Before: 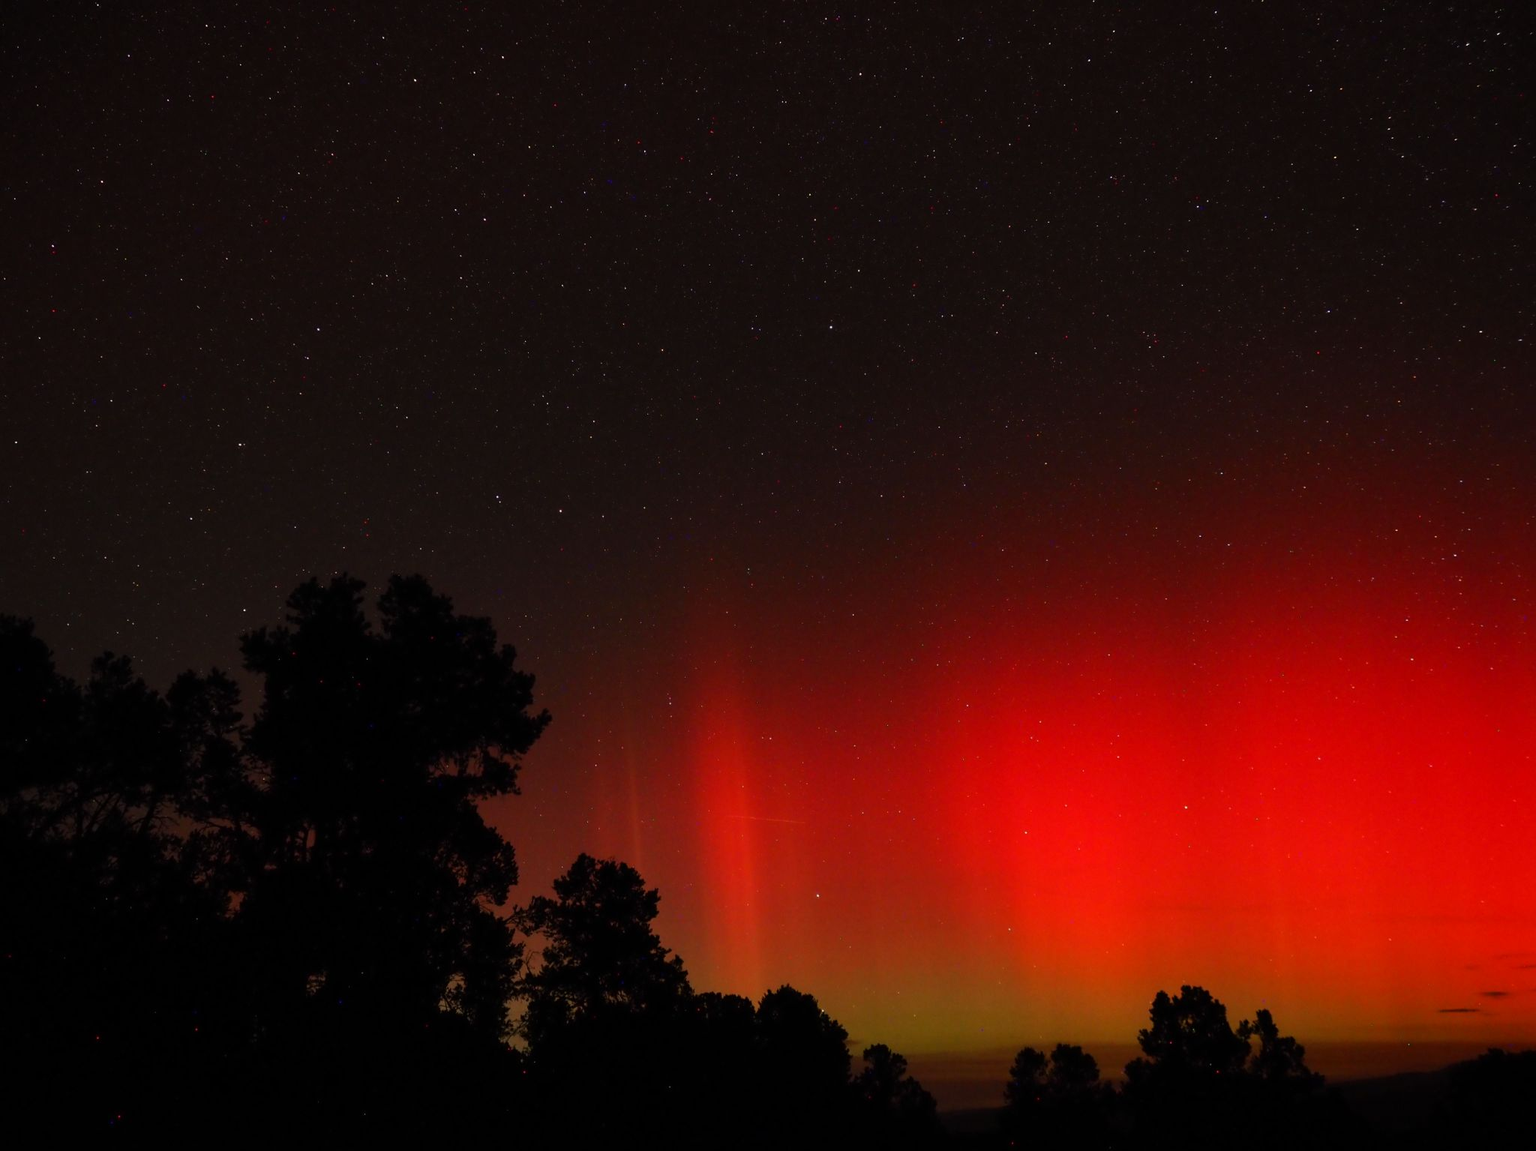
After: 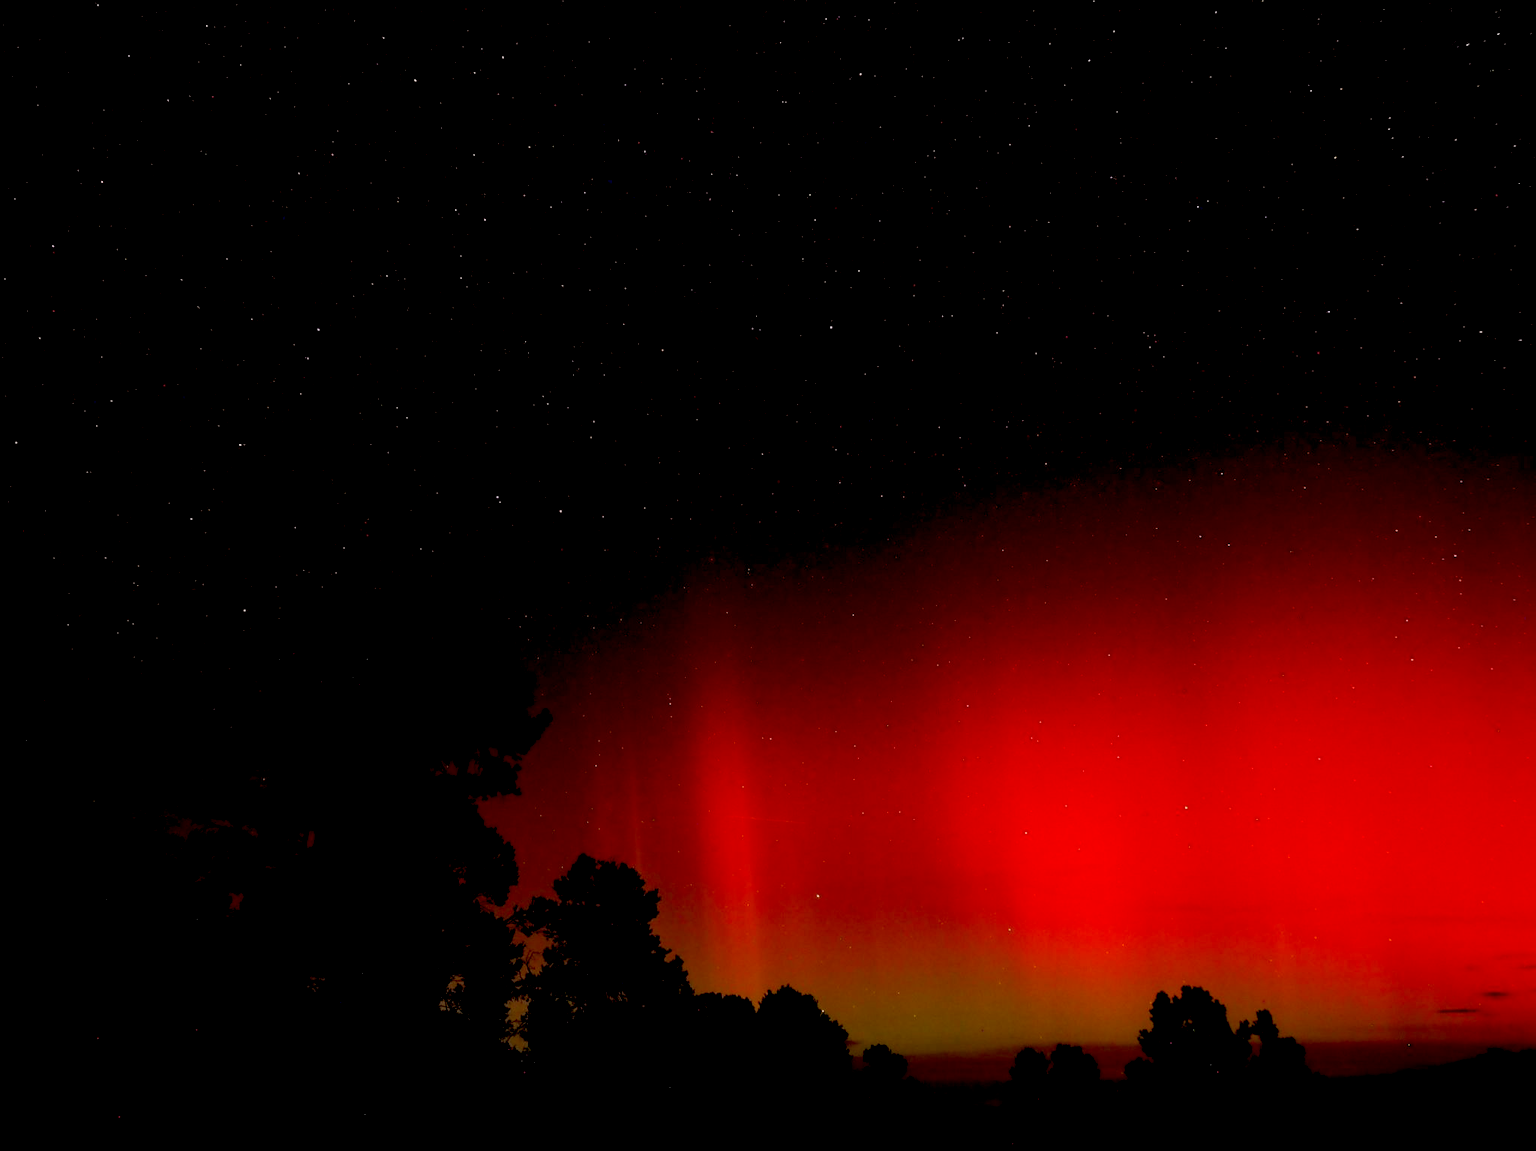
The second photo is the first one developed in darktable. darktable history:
exposure: black level correction 0.018, exposure -0.007 EV, compensate highlight preservation false
